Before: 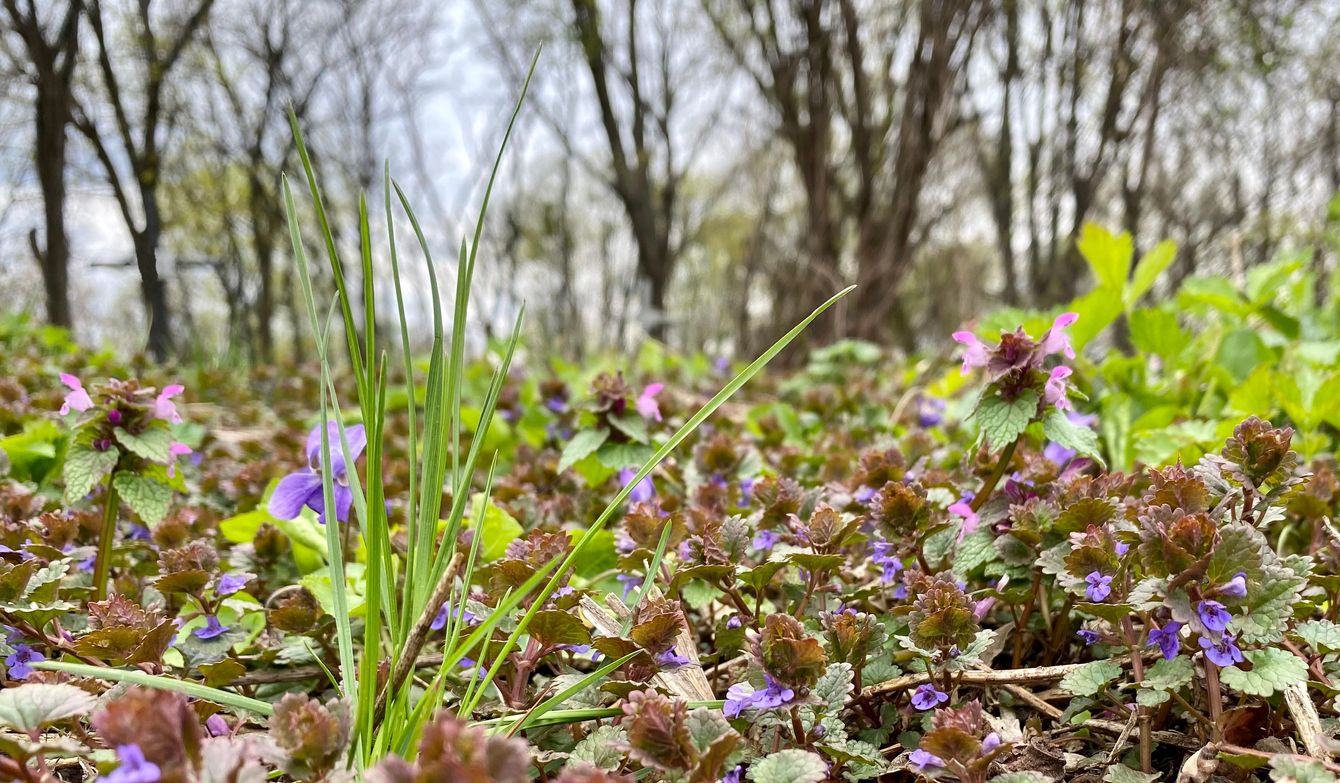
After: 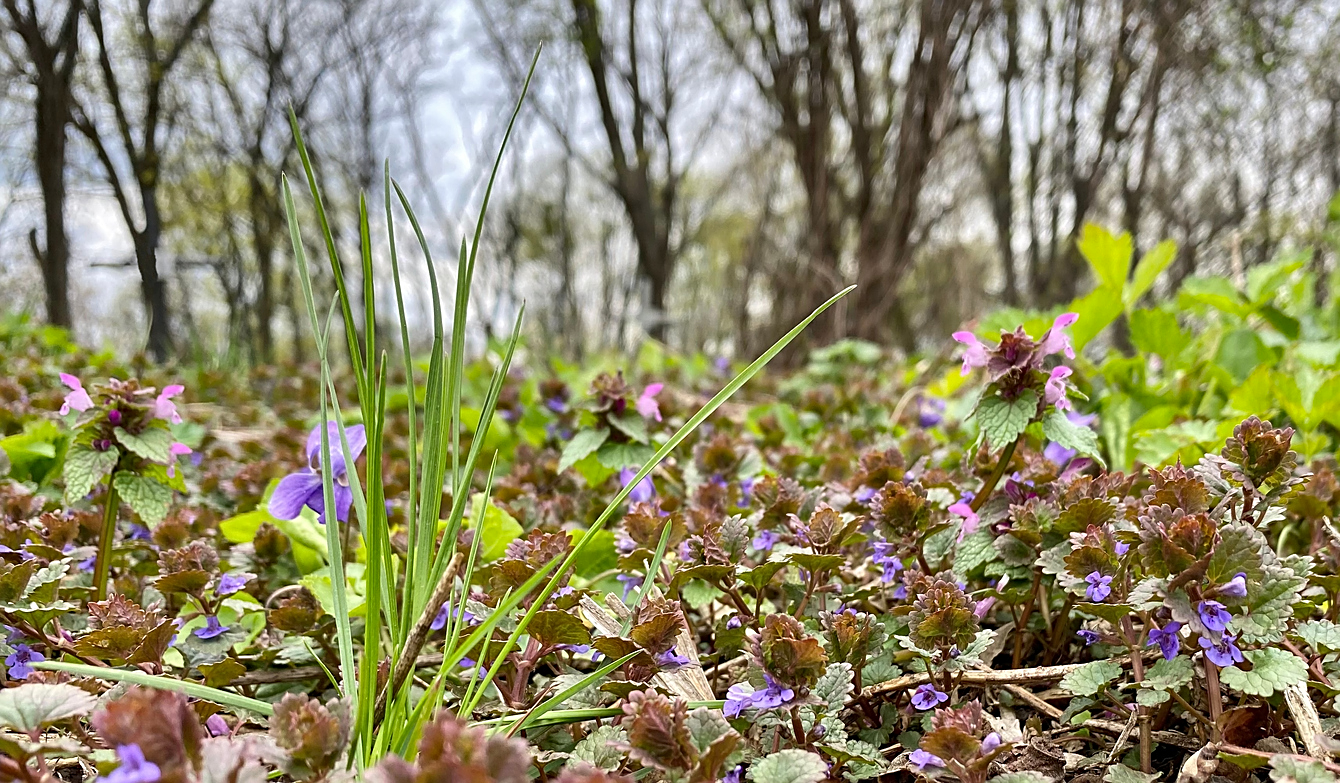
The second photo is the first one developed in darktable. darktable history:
sharpen: on, module defaults
shadows and highlights: shadows 61.23, soften with gaussian
